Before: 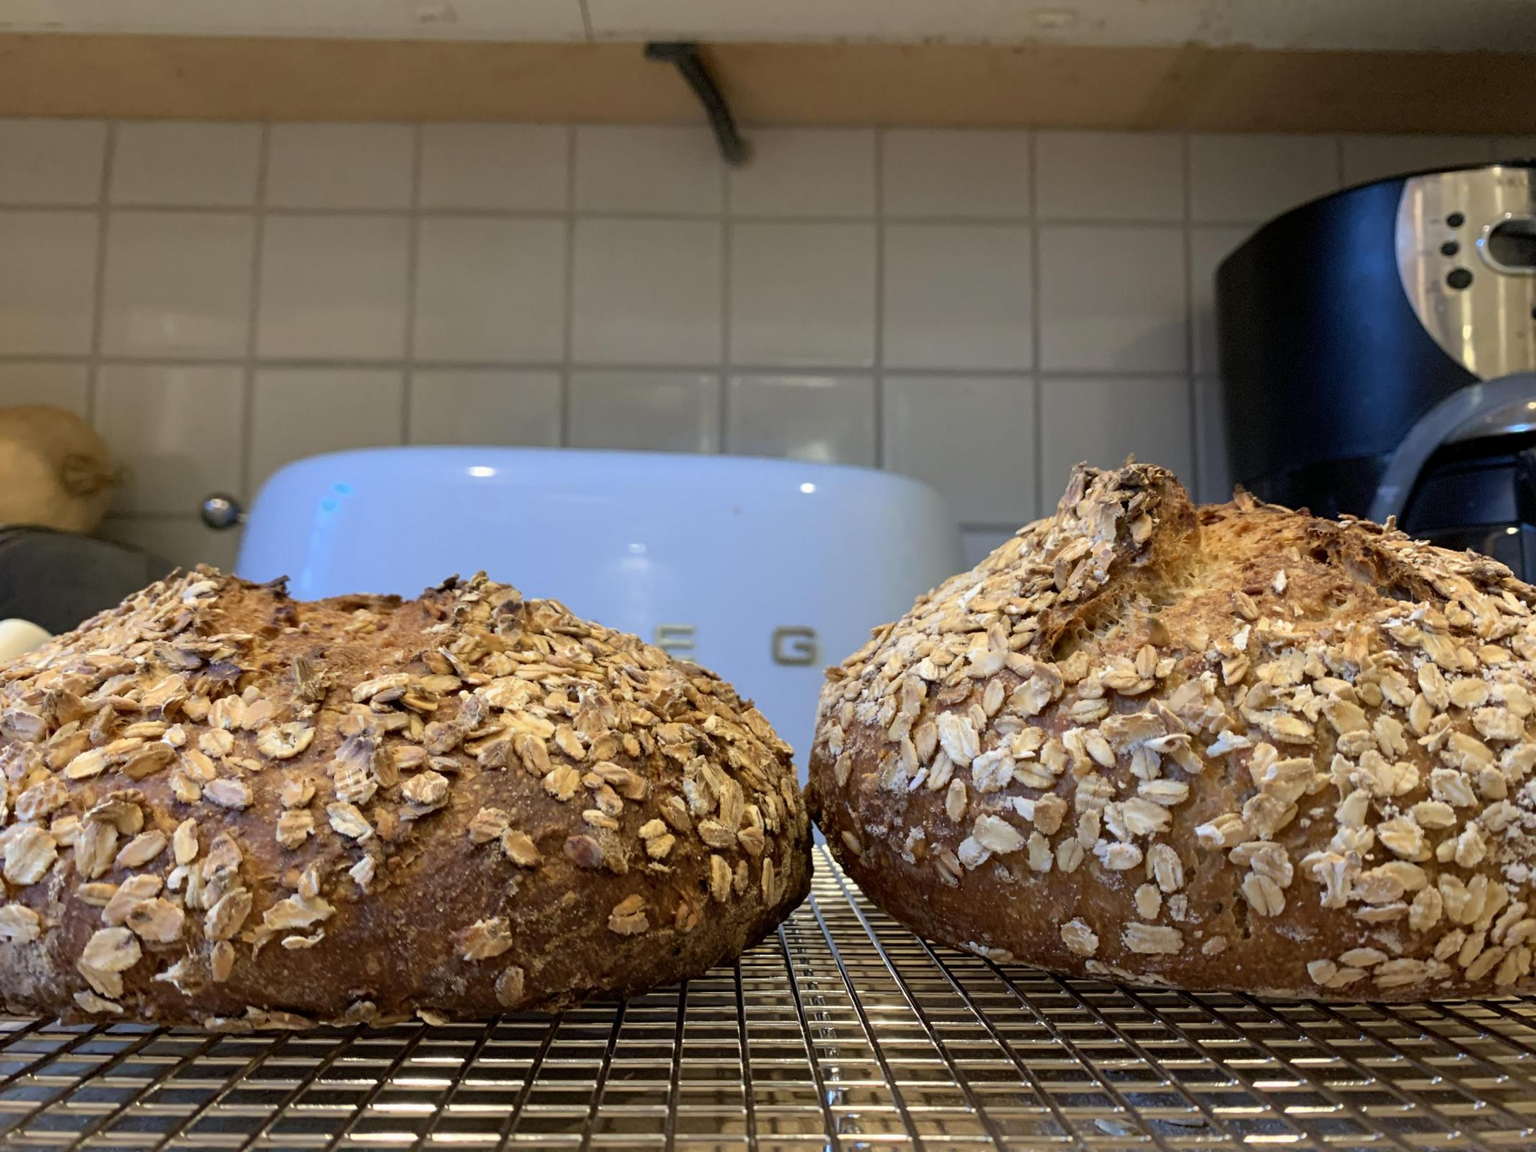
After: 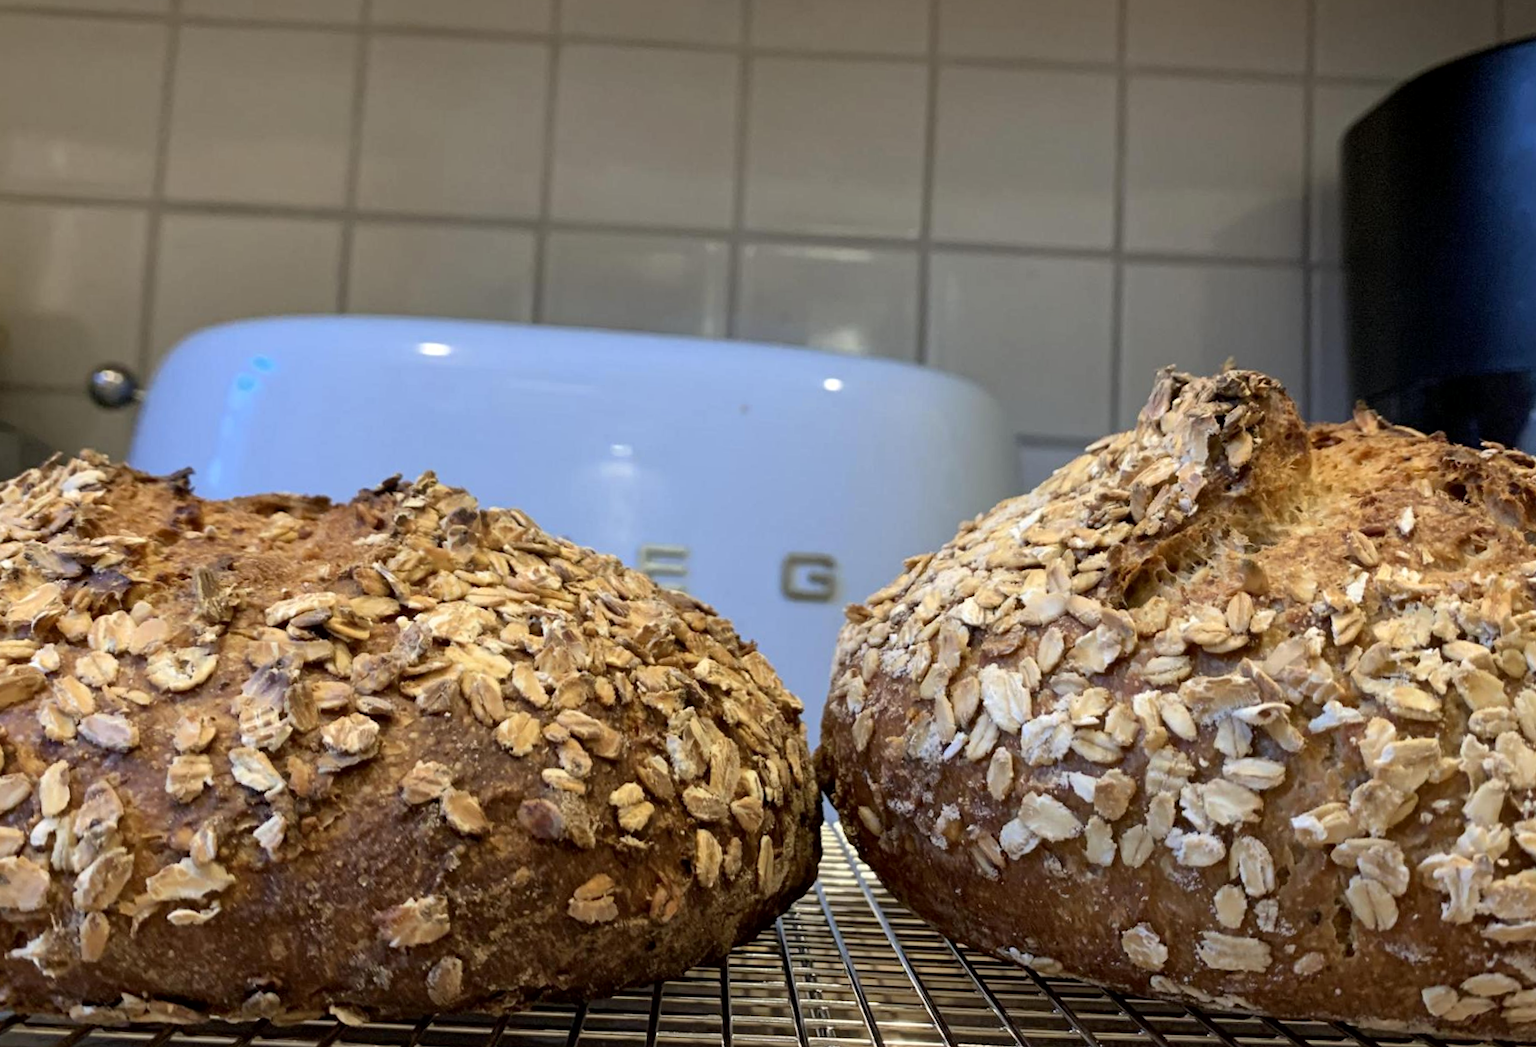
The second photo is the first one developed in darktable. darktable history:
rotate and perspective: rotation 2.17°, automatic cropping off
white balance: emerald 1
crop: left 9.712%, top 16.928%, right 10.845%, bottom 12.332%
local contrast: mode bilateral grid, contrast 20, coarseness 50, detail 120%, midtone range 0.2
